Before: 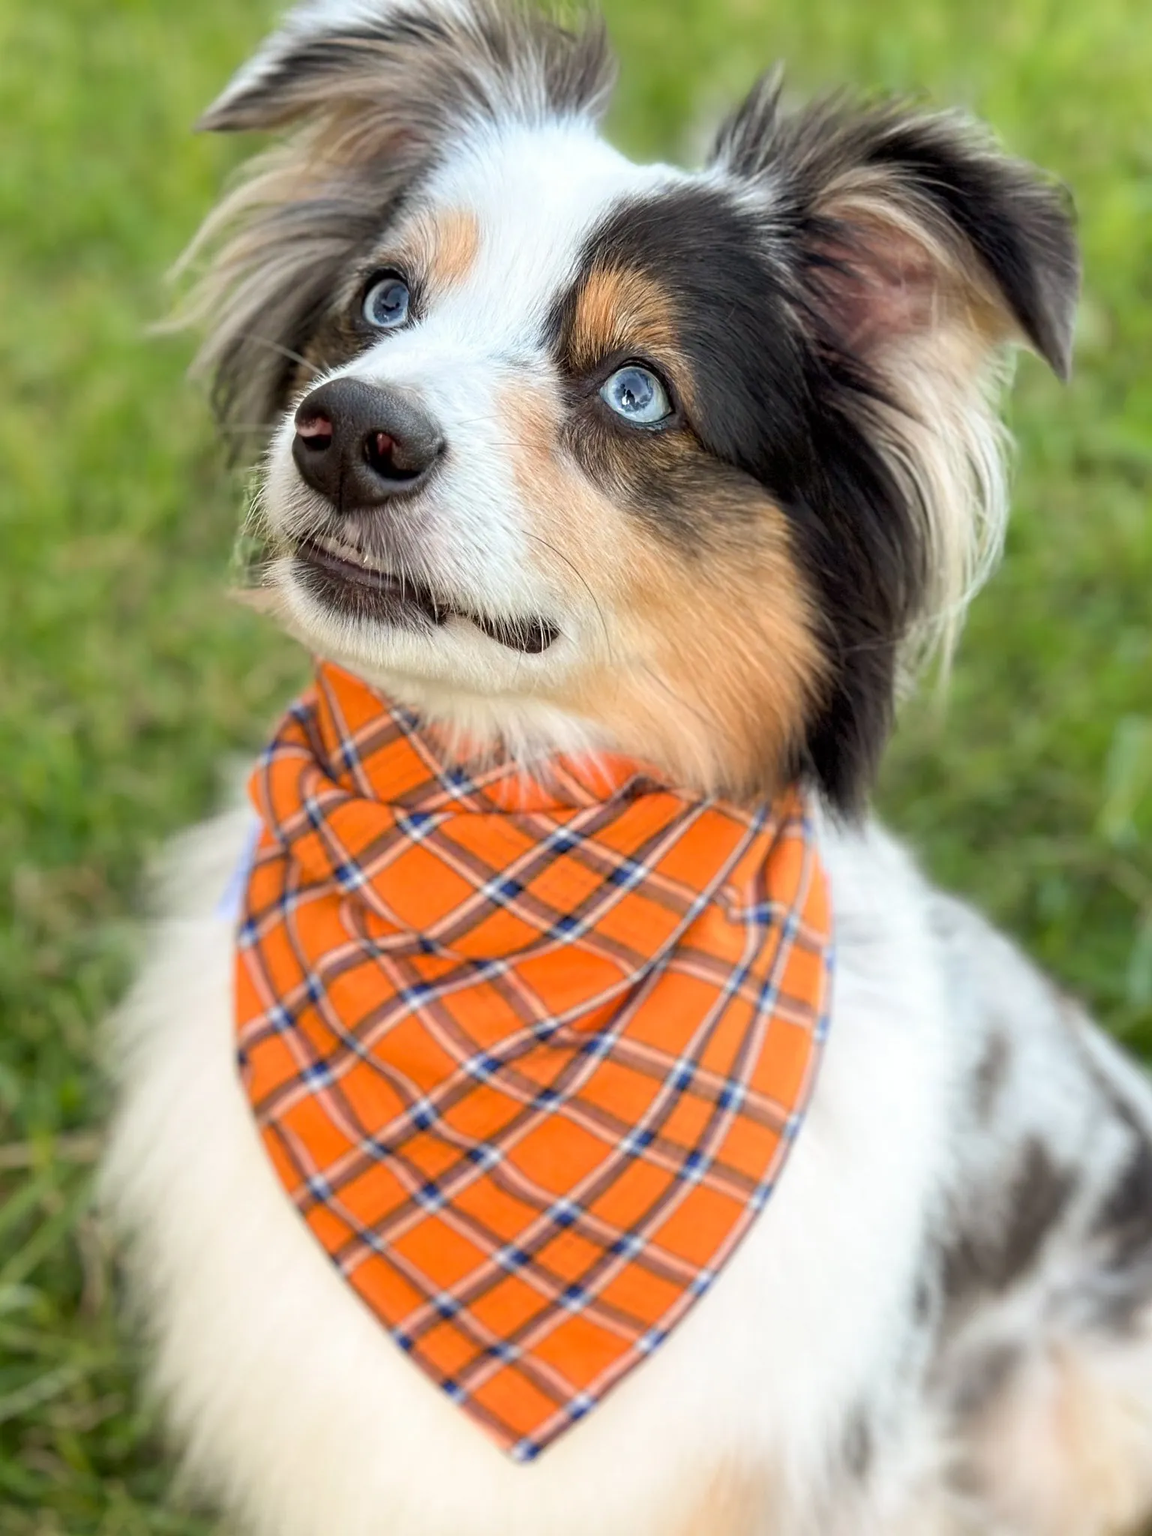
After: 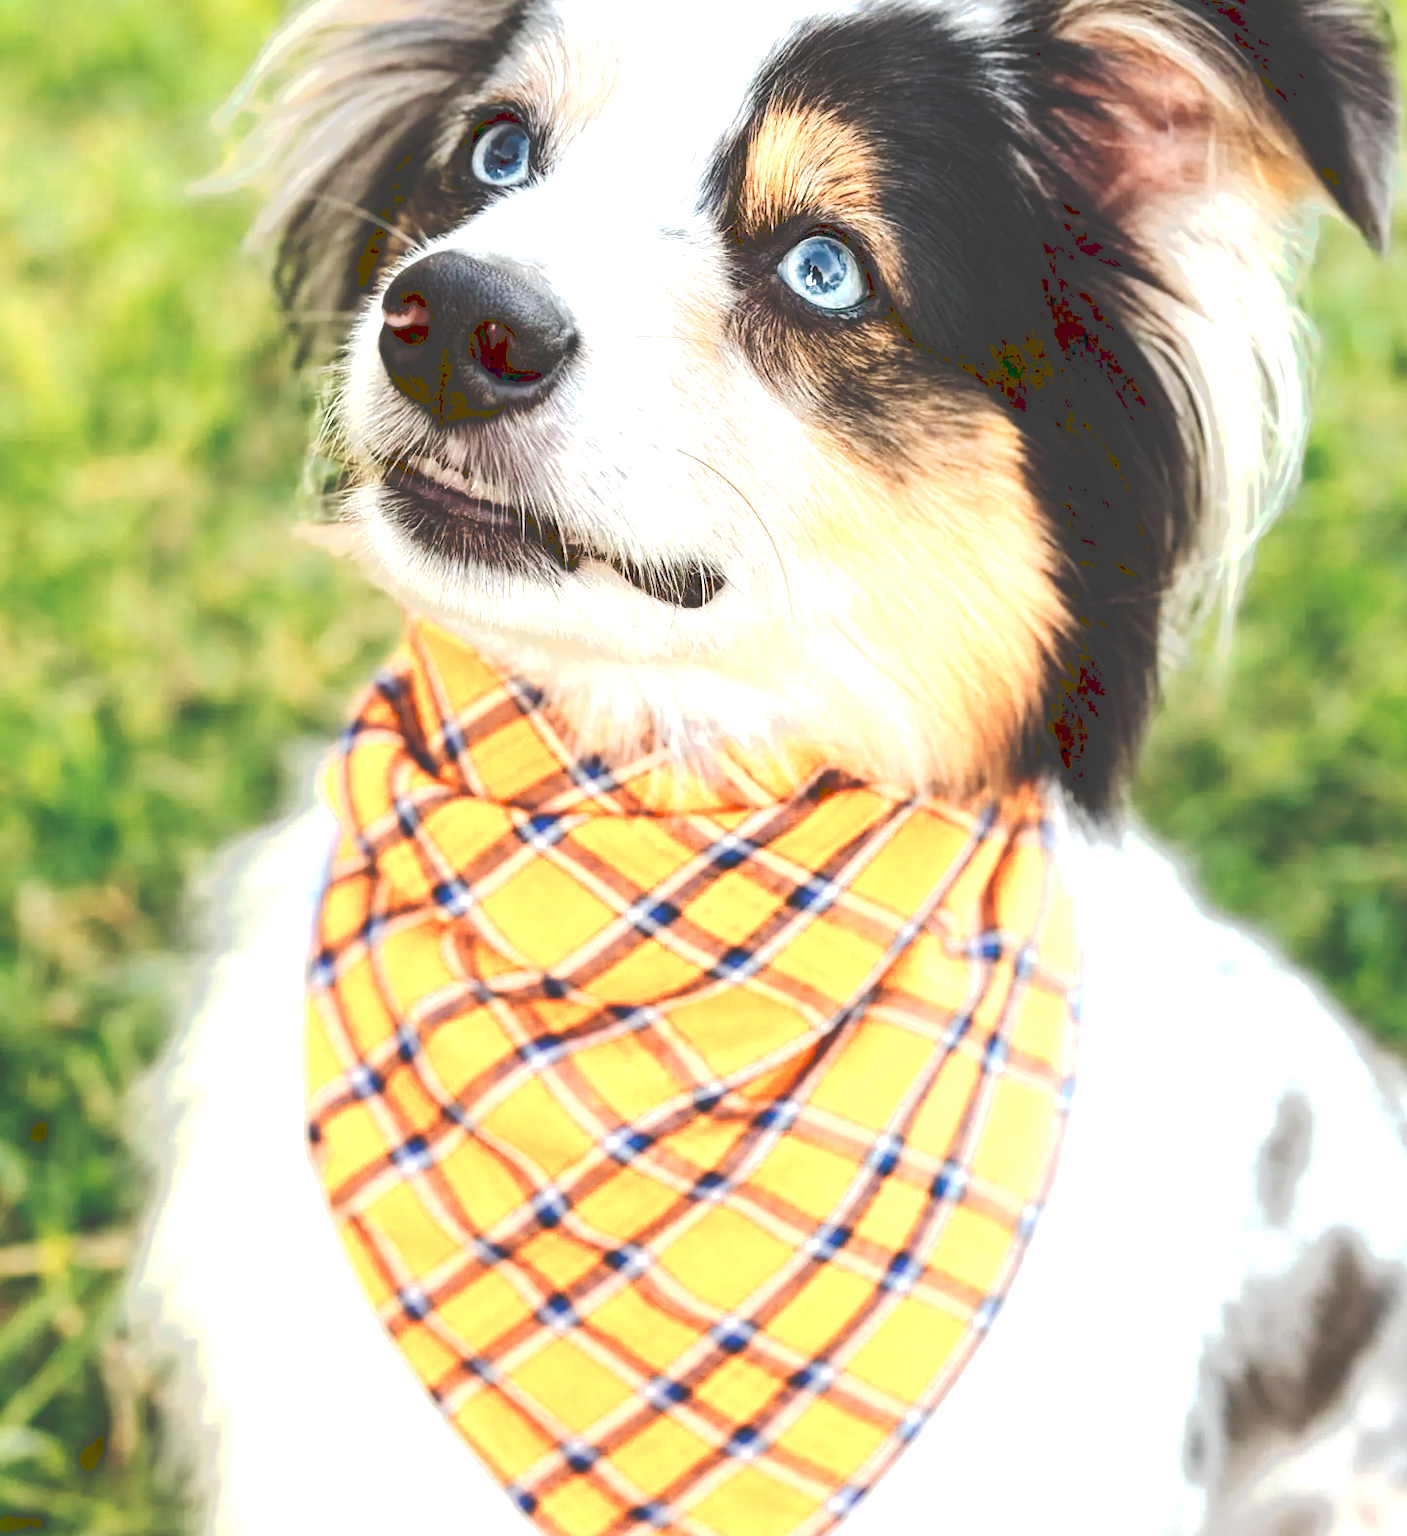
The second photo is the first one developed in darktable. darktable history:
tone curve: curves: ch0 [(0, 0) (0.003, 0.241) (0.011, 0.241) (0.025, 0.242) (0.044, 0.246) (0.069, 0.25) (0.1, 0.251) (0.136, 0.256) (0.177, 0.275) (0.224, 0.293) (0.277, 0.326) (0.335, 0.38) (0.399, 0.449) (0.468, 0.525) (0.543, 0.606) (0.623, 0.683) (0.709, 0.751) (0.801, 0.824) (0.898, 0.871) (1, 1)], preserve colors none
crop and rotate: angle 0.056°, top 11.997%, right 5.651%, bottom 10.792%
contrast brightness saturation: contrast 0.12, brightness -0.122, saturation 0.204
color zones: curves: ch0 [(0.018, 0.548) (0.197, 0.654) (0.425, 0.447) (0.605, 0.658) (0.732, 0.579)]; ch1 [(0.105, 0.531) (0.224, 0.531) (0.386, 0.39) (0.618, 0.456) (0.732, 0.456) (0.956, 0.421)]; ch2 [(0.039, 0.583) (0.215, 0.465) (0.399, 0.544) (0.465, 0.548) (0.614, 0.447) (0.724, 0.43) (0.882, 0.623) (0.956, 0.632)]
exposure: exposure 0.668 EV, compensate exposure bias true, compensate highlight preservation false
